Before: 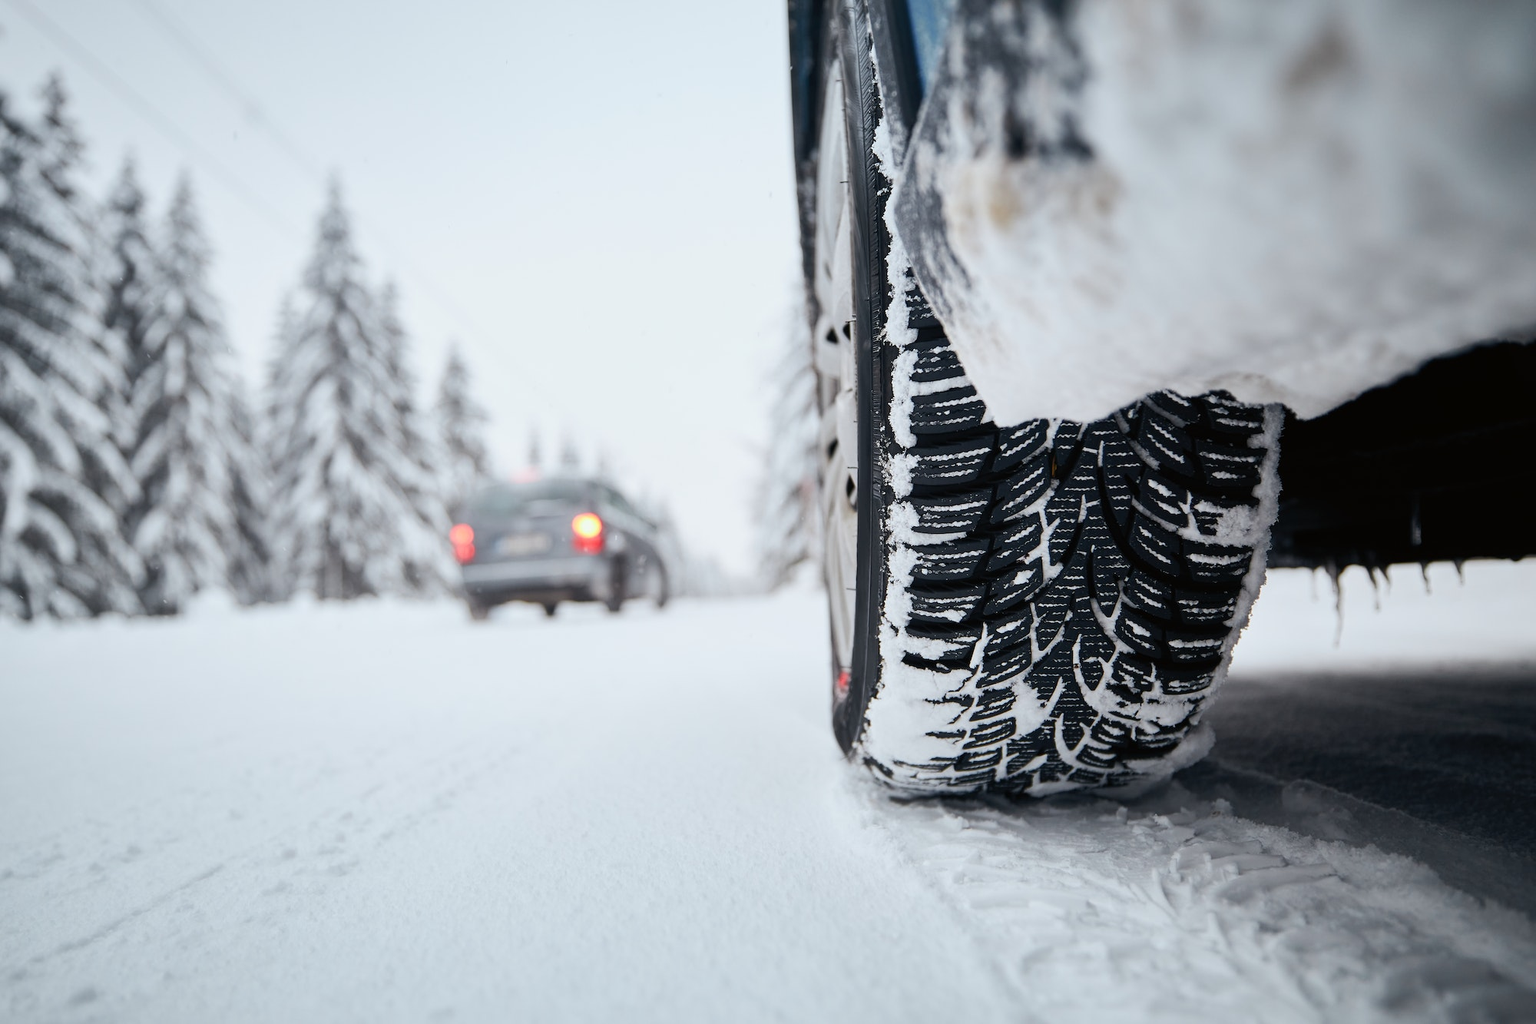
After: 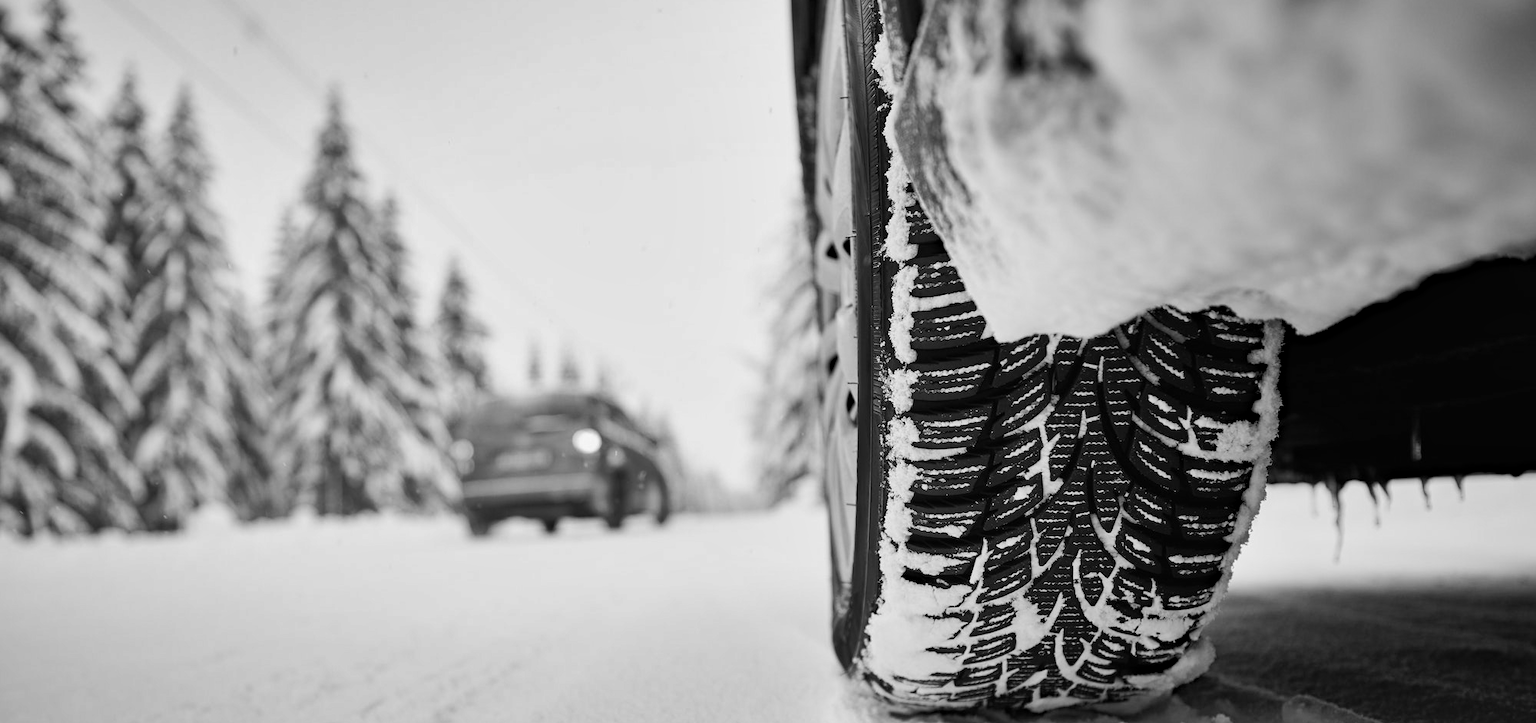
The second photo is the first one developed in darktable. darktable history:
haze removal: compatibility mode true, adaptive false
shadows and highlights: shadows color adjustment 97.66%, soften with gaussian
monochrome: on, module defaults
crop and rotate: top 8.293%, bottom 20.996%
